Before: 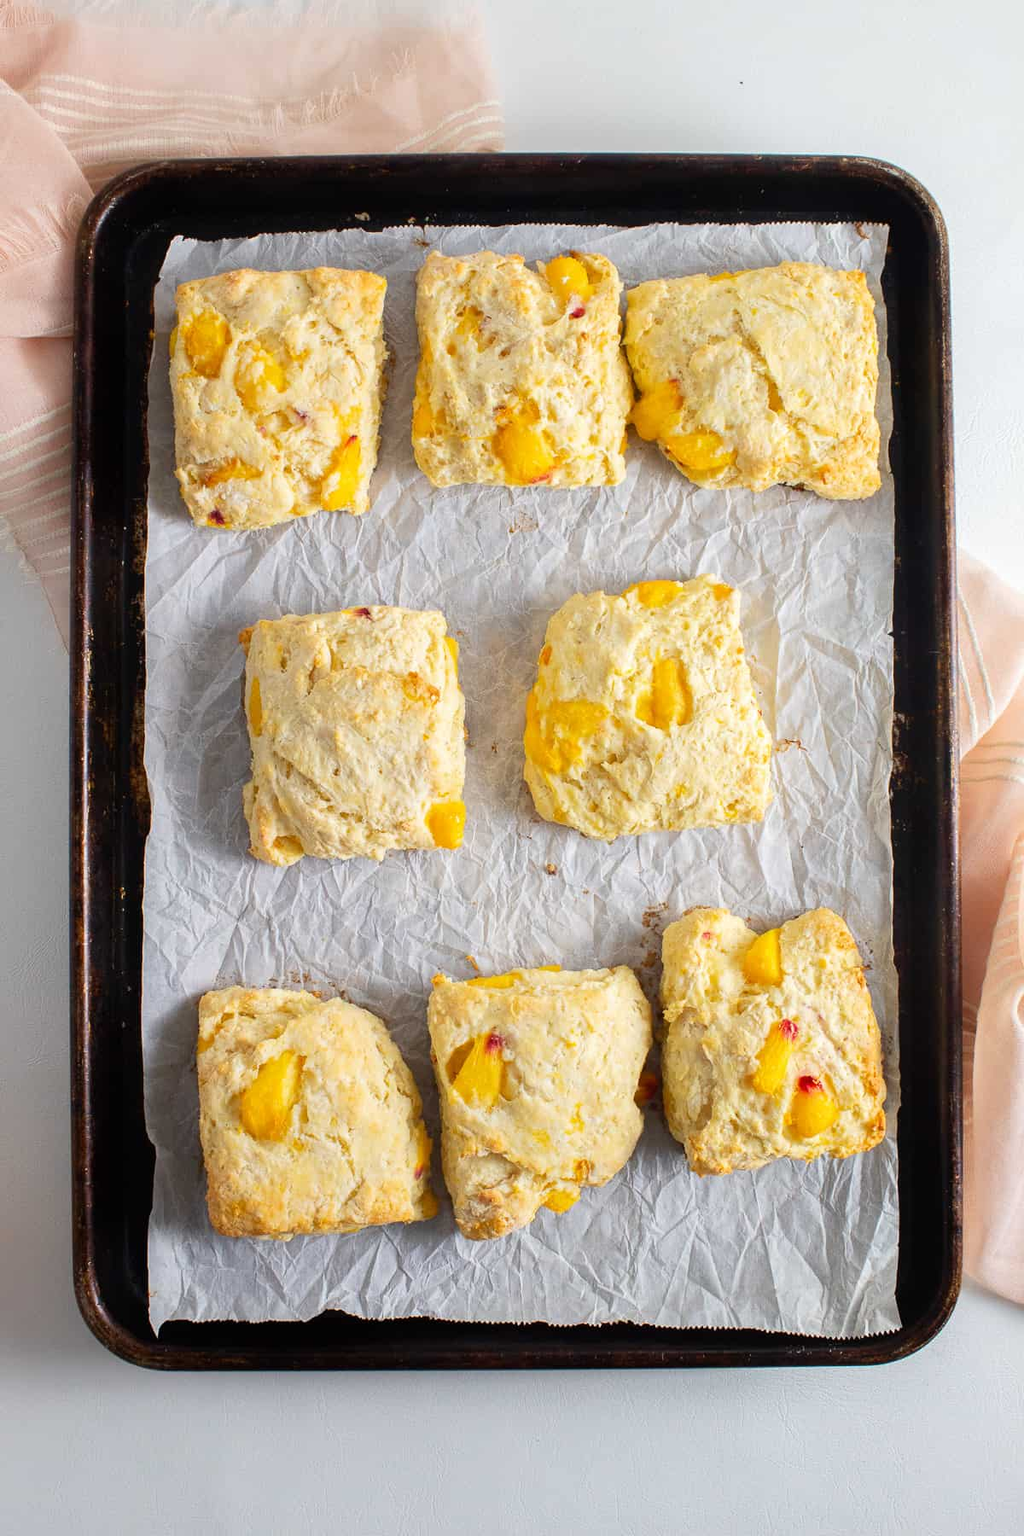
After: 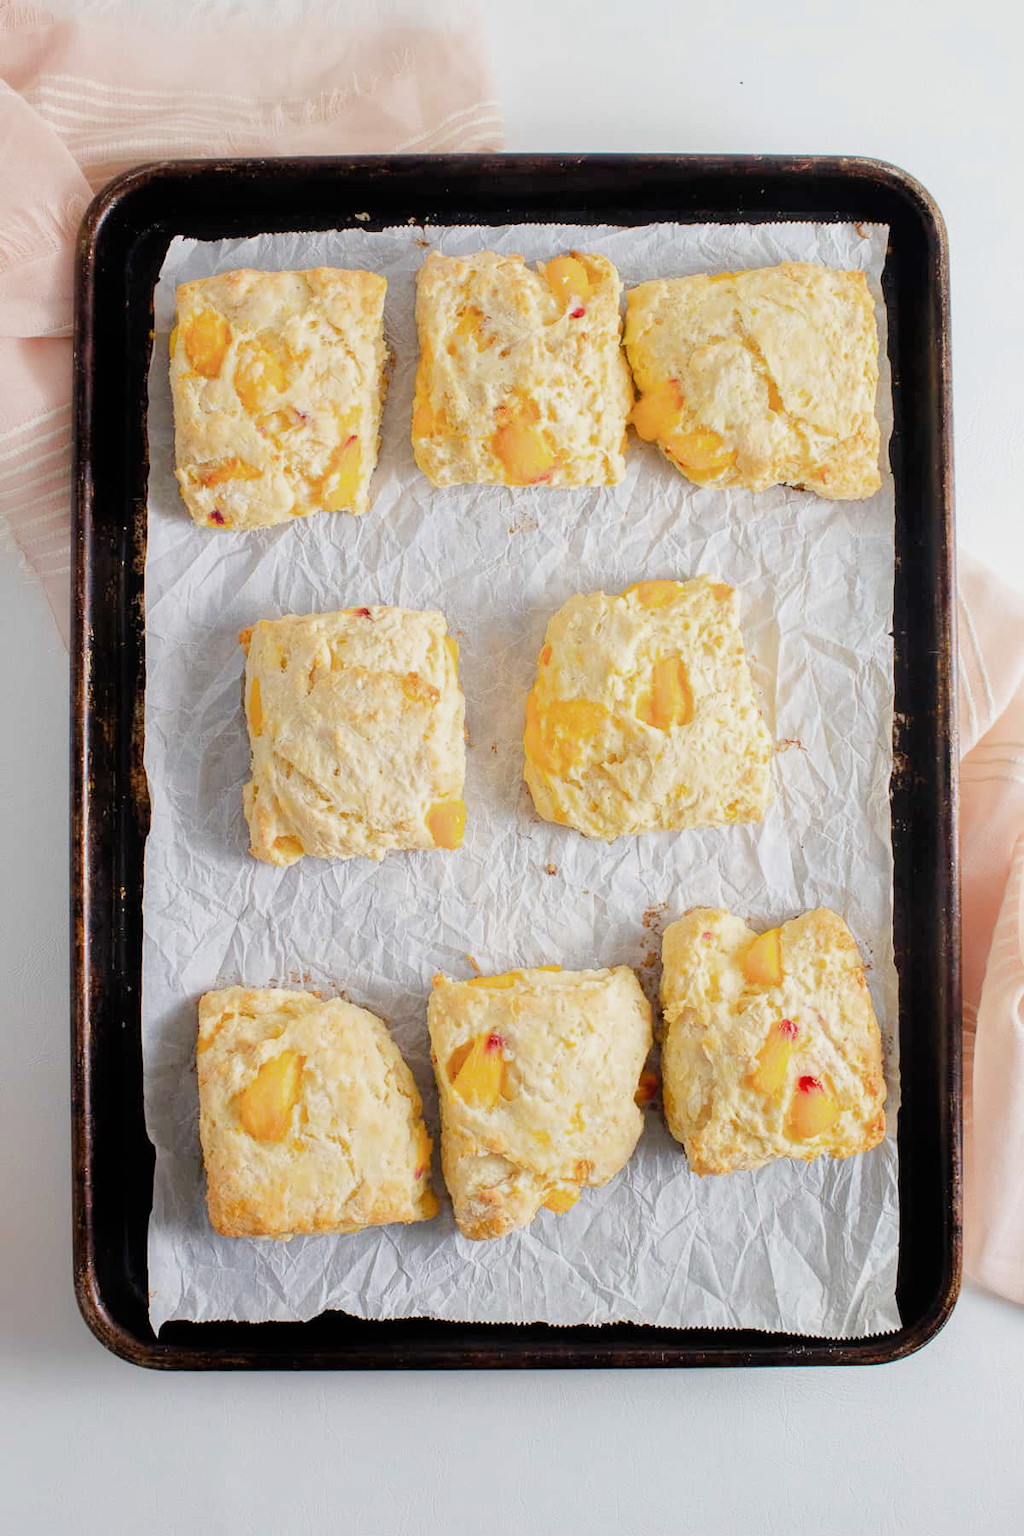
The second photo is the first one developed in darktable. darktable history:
filmic rgb: black relative exposure -7.65 EV, white relative exposure 4.56 EV, hardness 3.61
tone curve: curves: ch0 [(0, 0) (0.568, 0.517) (0.8, 0.717) (1, 1)]
exposure: black level correction 0, exposure 1.1 EV, compensate exposure bias true, compensate highlight preservation false
